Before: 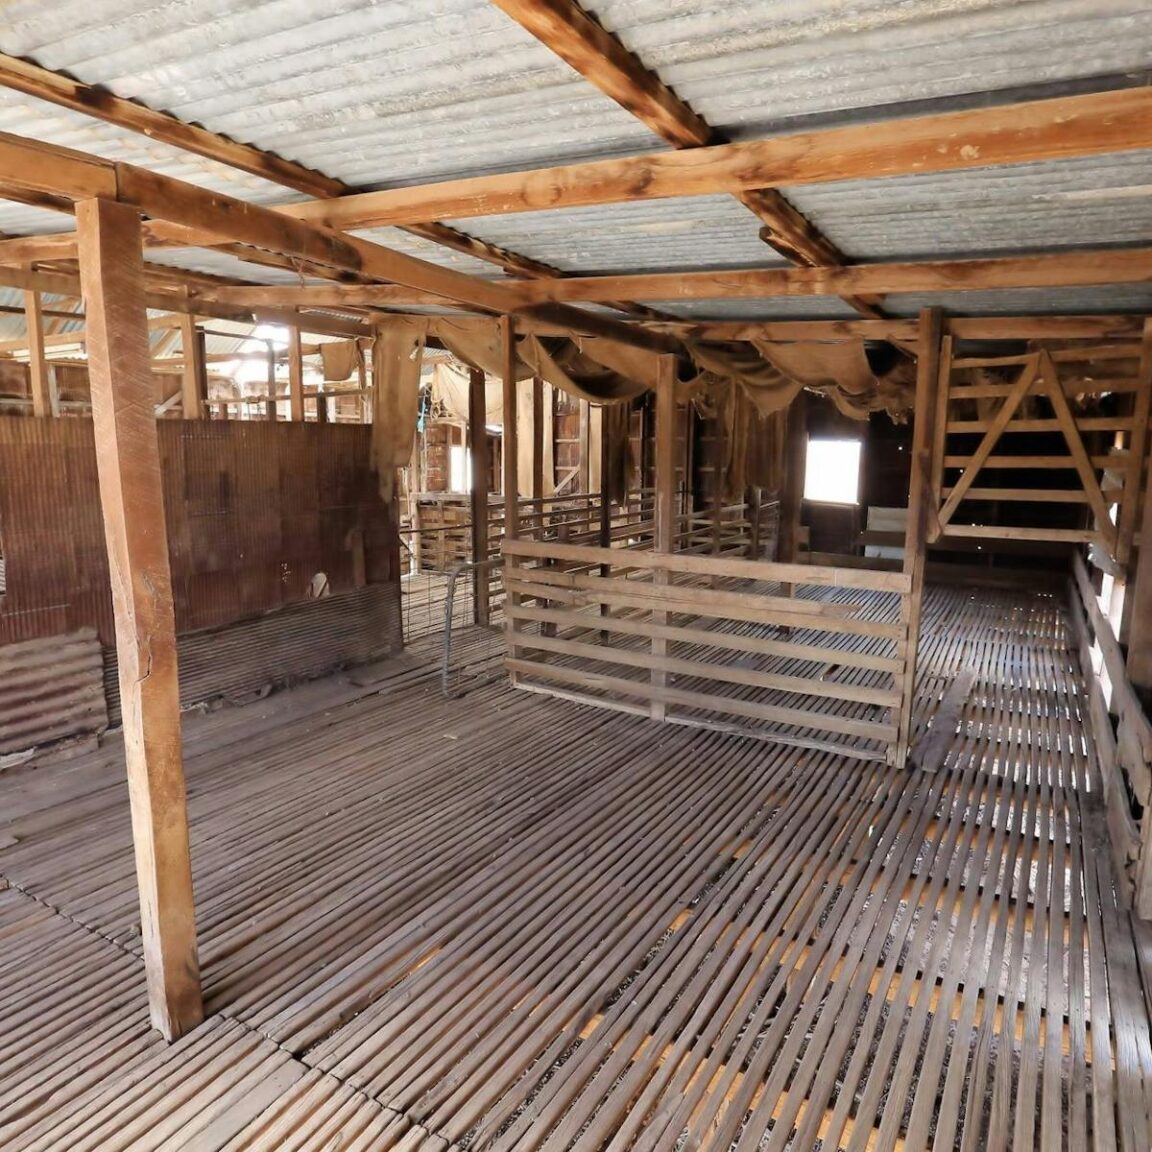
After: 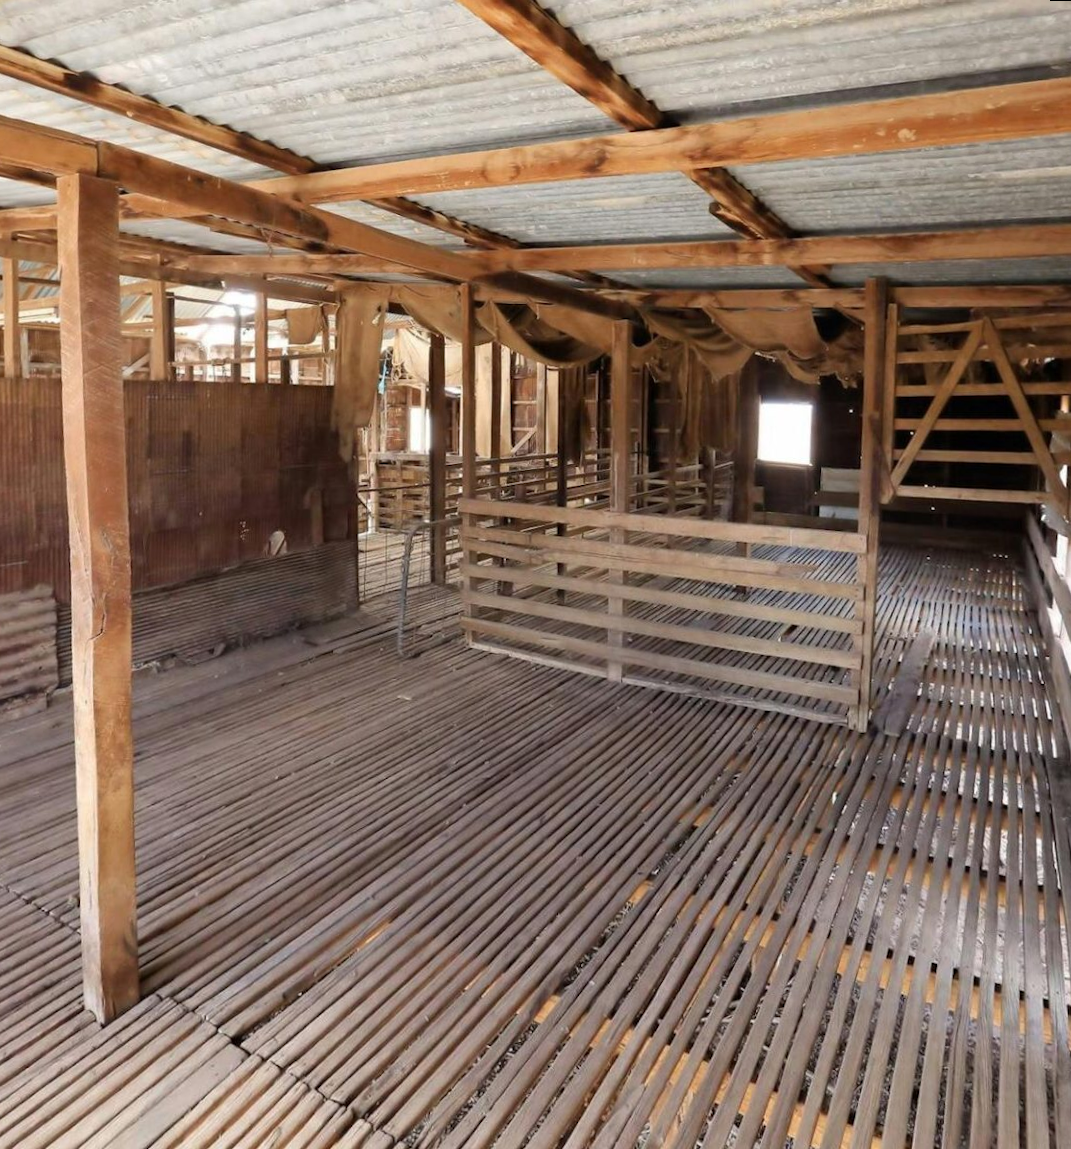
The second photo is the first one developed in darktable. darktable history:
white balance: emerald 1
rotate and perspective: rotation 0.215°, lens shift (vertical) -0.139, crop left 0.069, crop right 0.939, crop top 0.002, crop bottom 0.996
